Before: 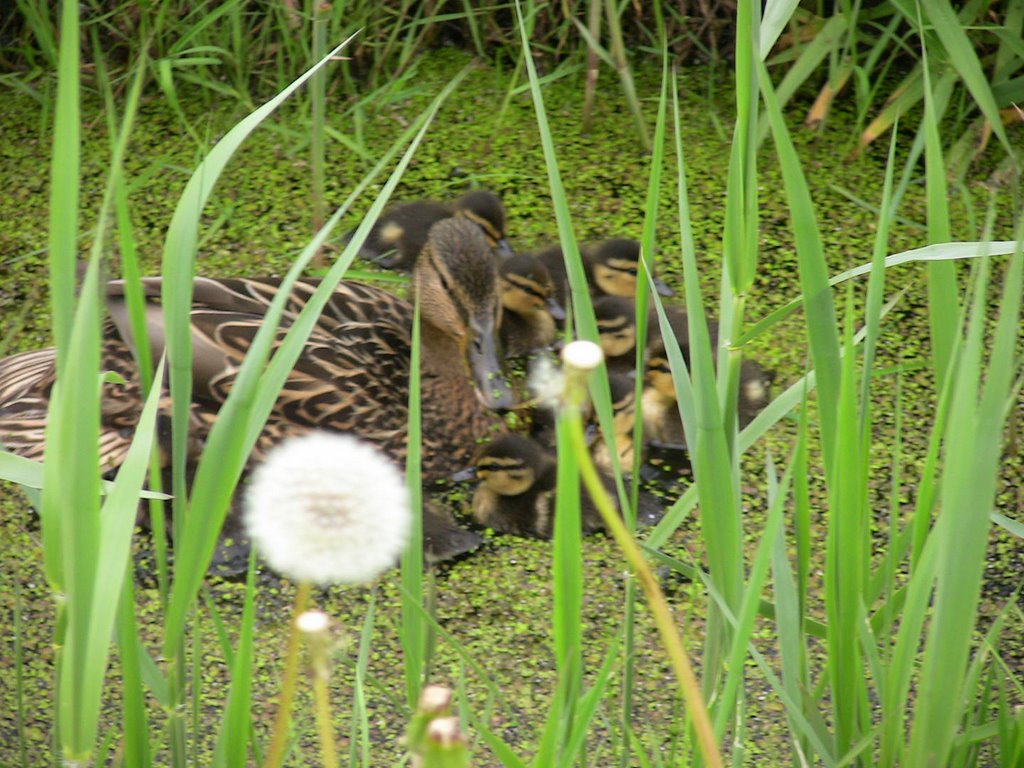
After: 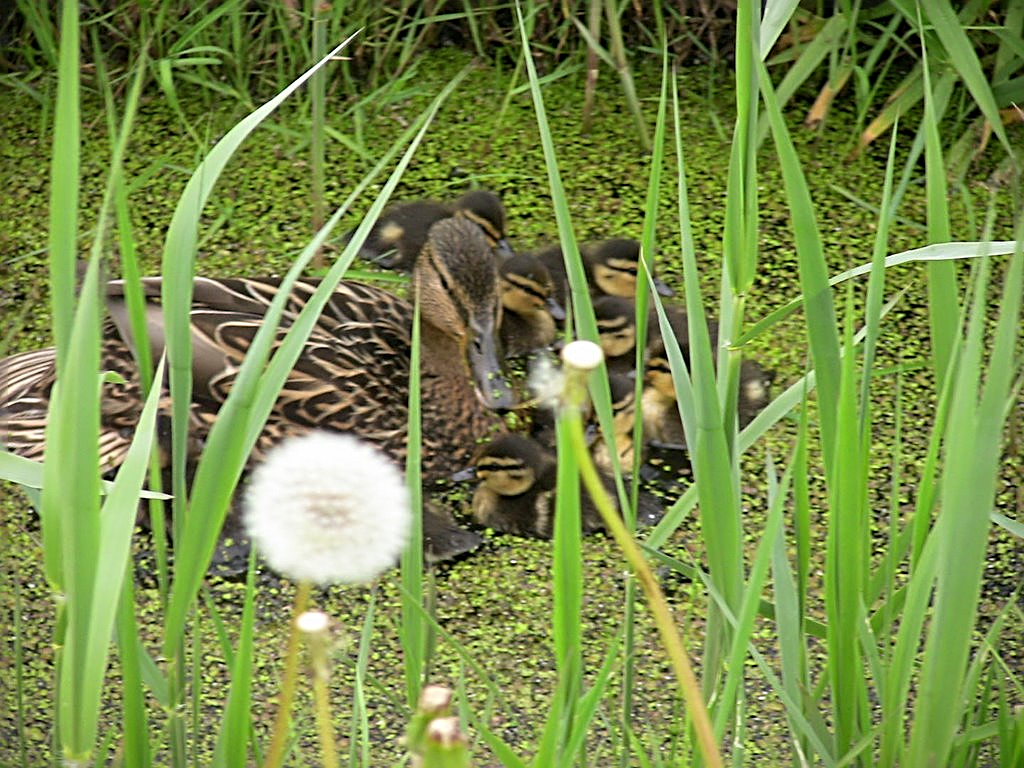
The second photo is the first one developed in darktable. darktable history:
sharpen: radius 3.025, amount 0.766
